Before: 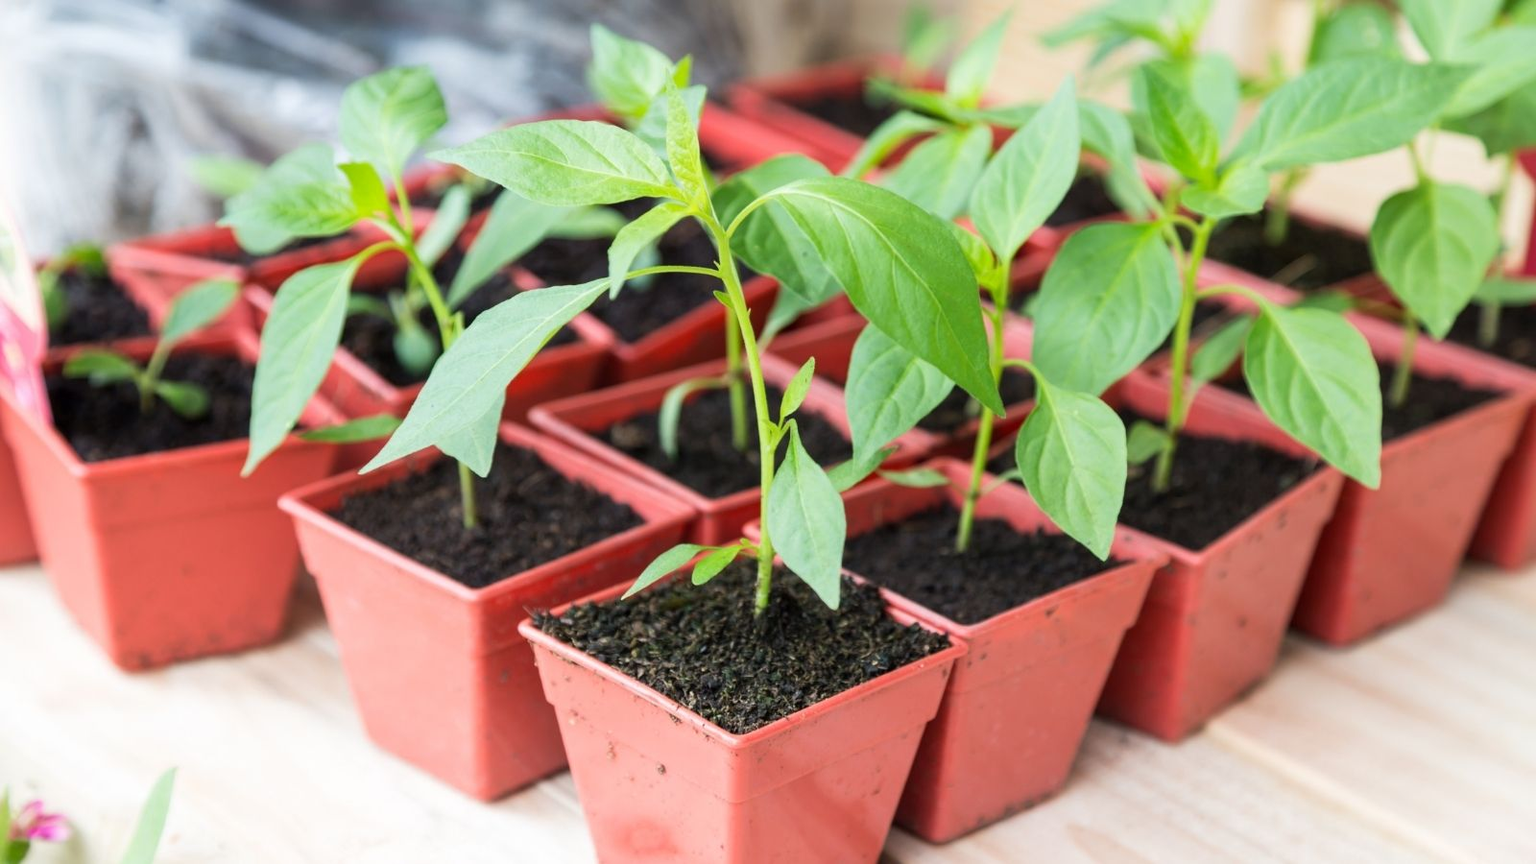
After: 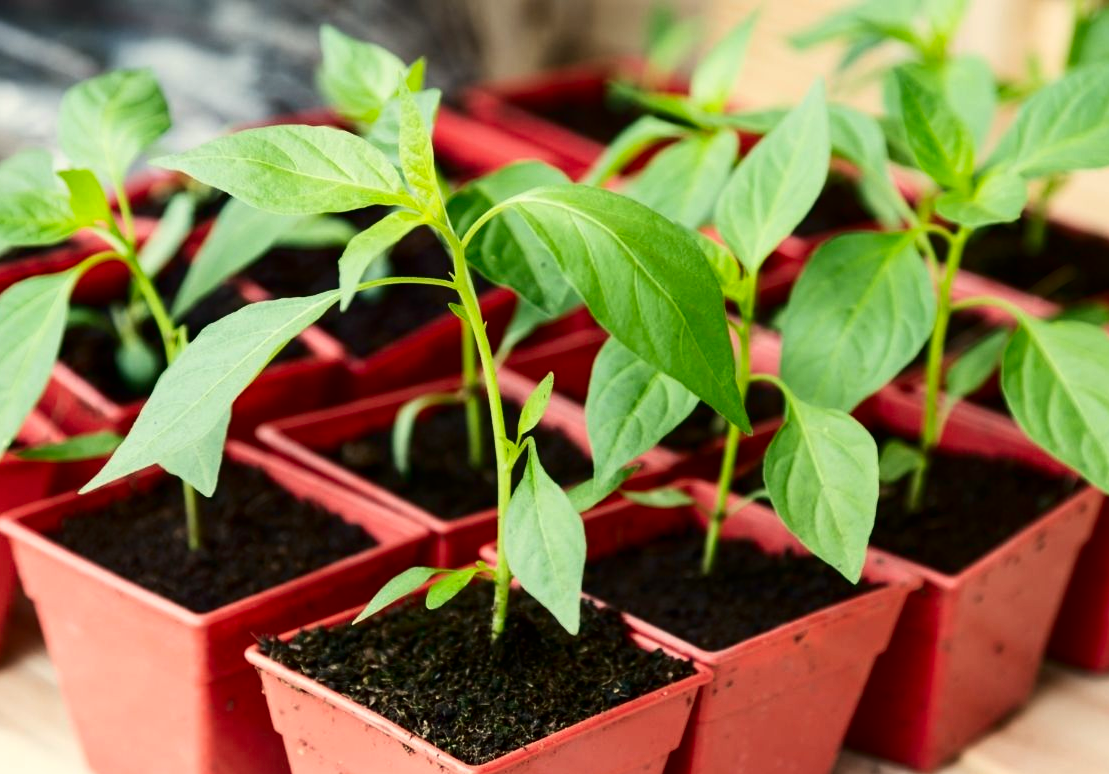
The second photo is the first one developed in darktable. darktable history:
white balance: red 1.029, blue 0.92
contrast brightness saturation: contrast 0.19, brightness -0.24, saturation 0.11
crop: left 18.479%, right 12.2%, bottom 13.971%
